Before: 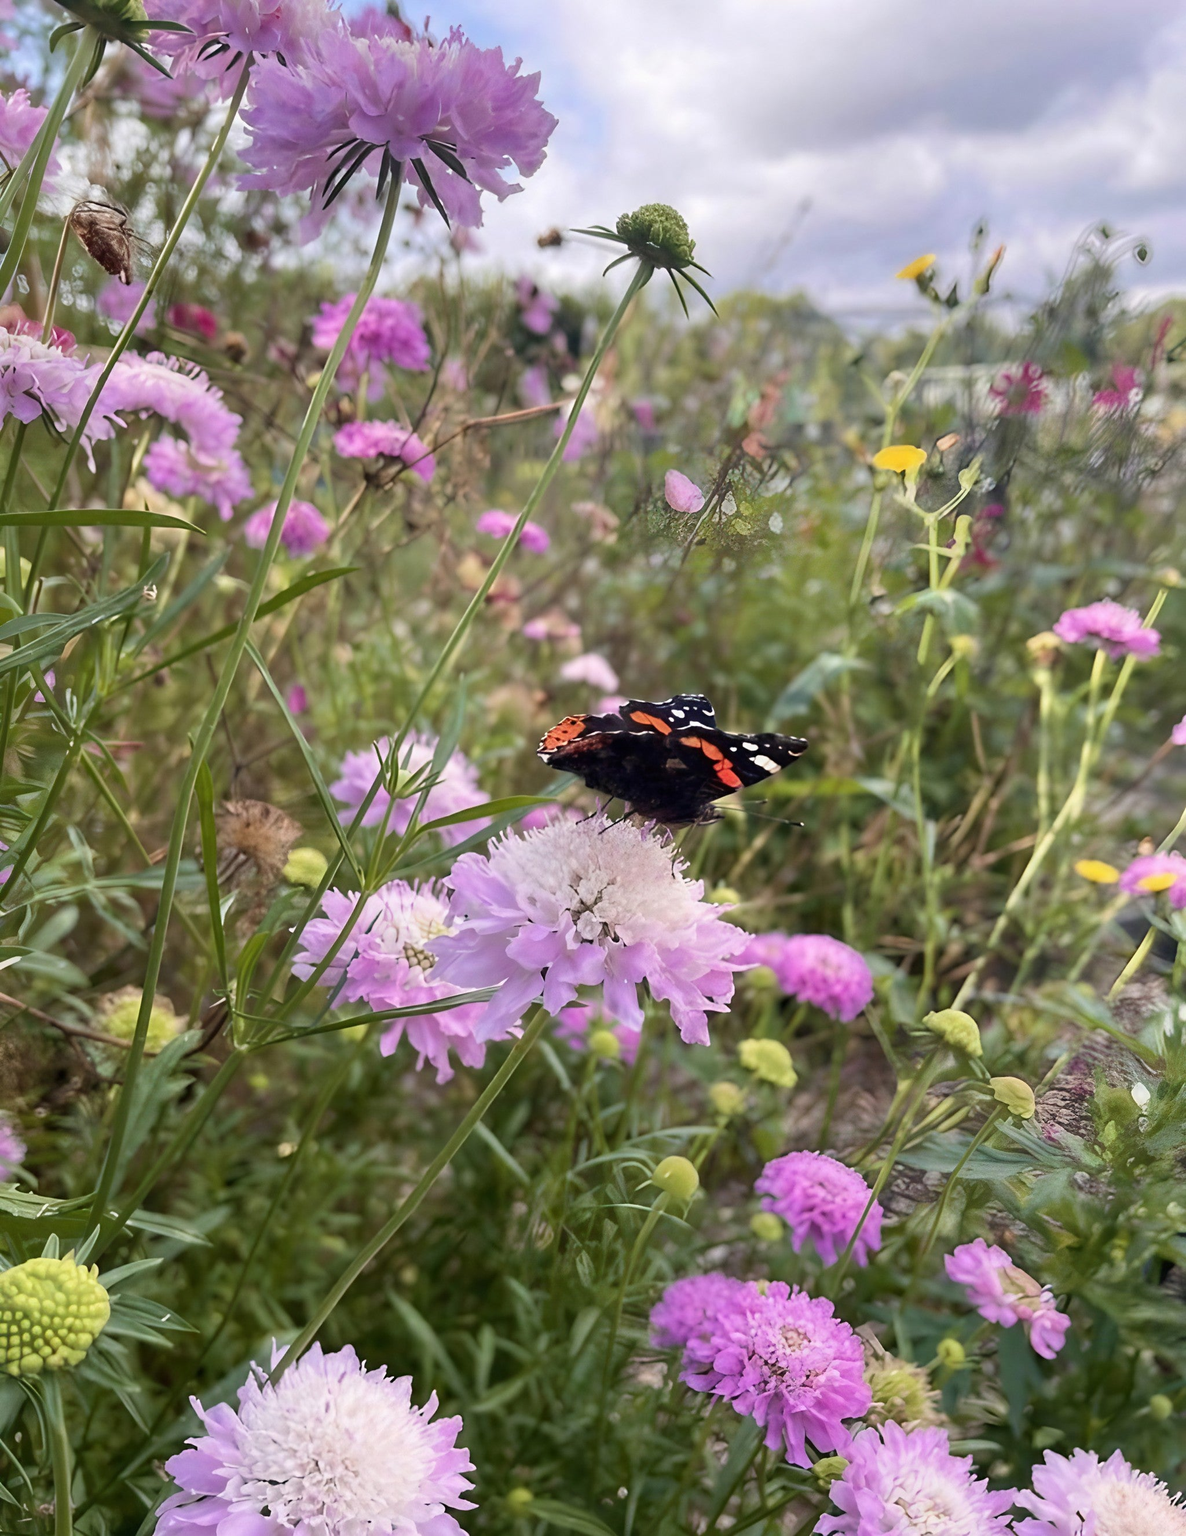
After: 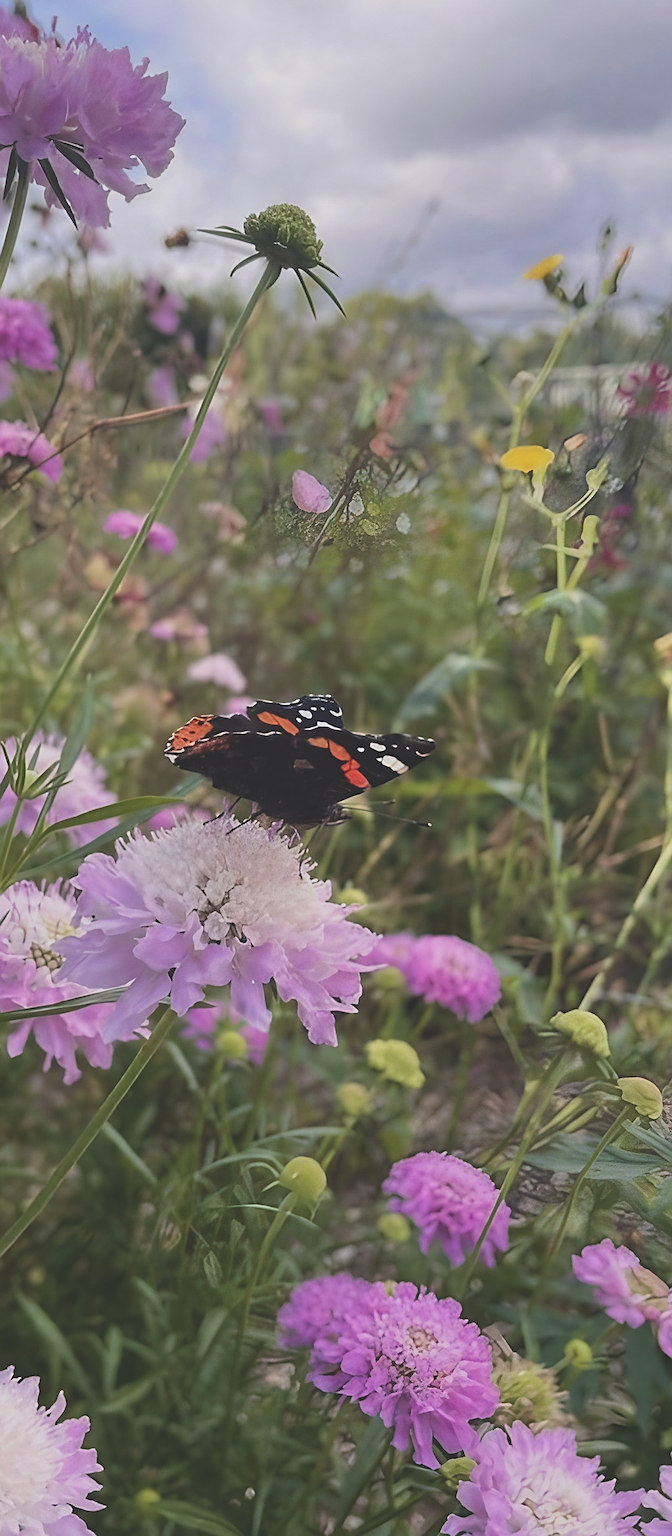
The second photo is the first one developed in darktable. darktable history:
sharpen: on, module defaults
exposure: black level correction -0.036, exposure -0.497 EV, compensate highlight preservation false
crop: left 31.458%, top 0%, right 11.876%
